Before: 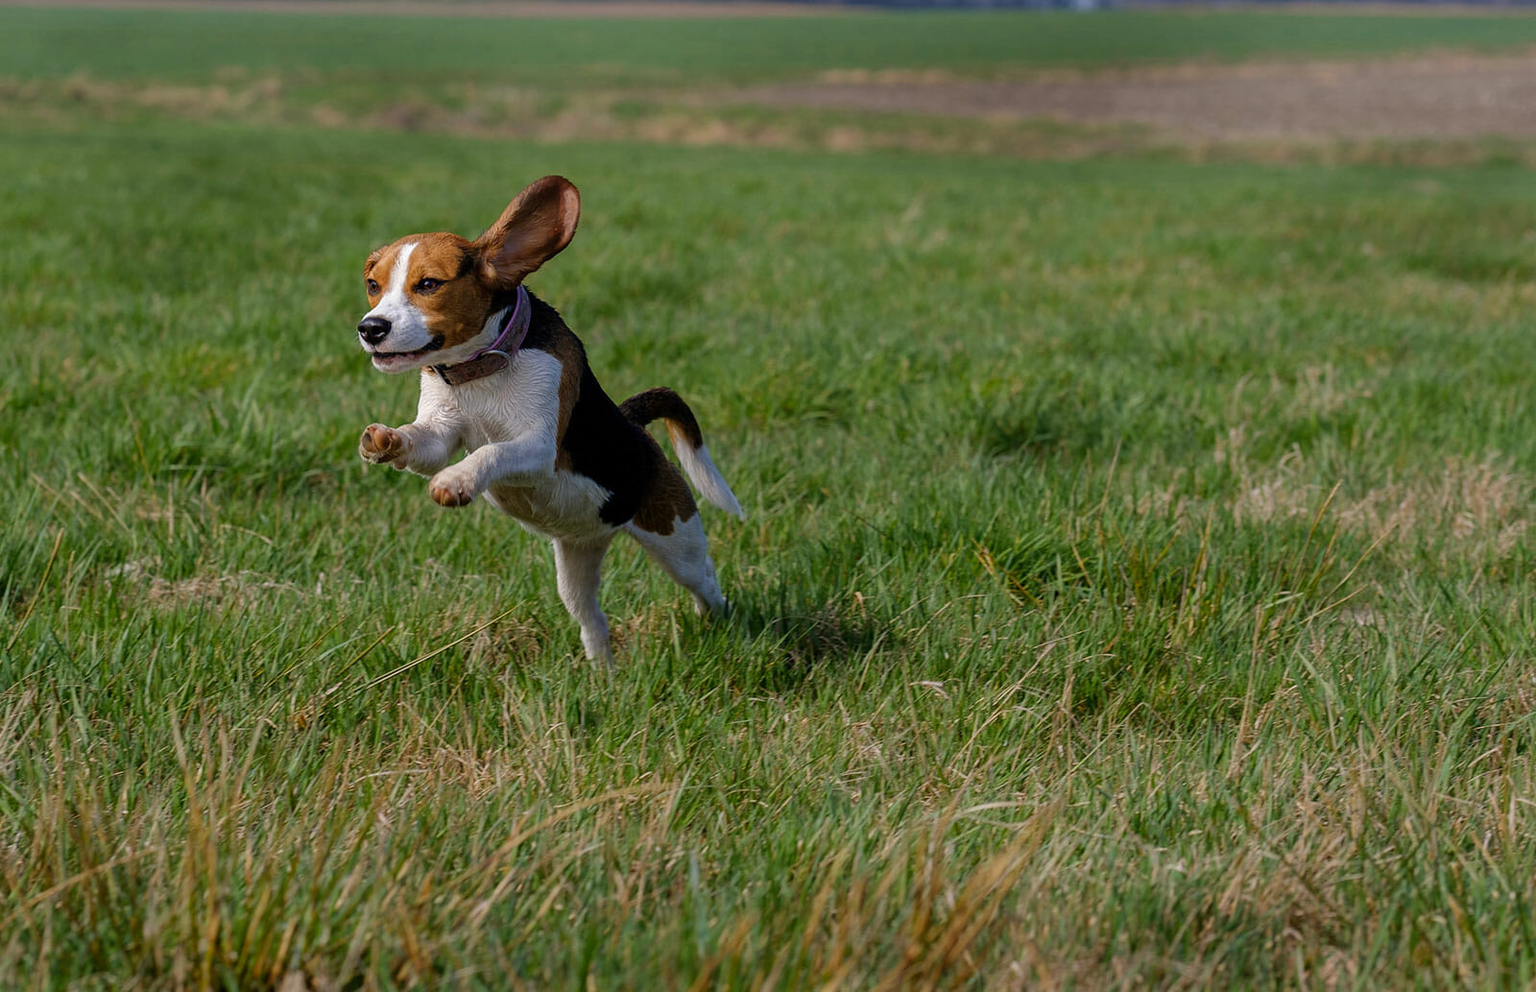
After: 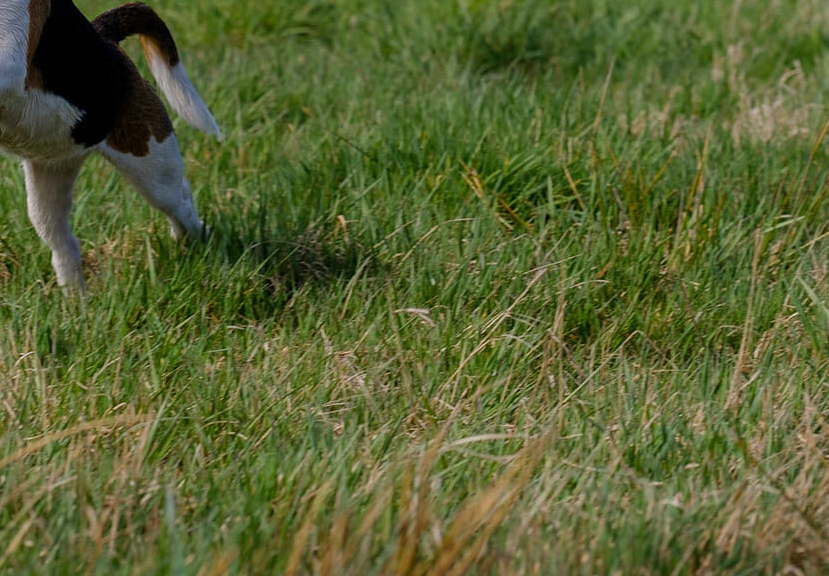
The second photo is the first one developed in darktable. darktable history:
crop: left 34.572%, top 38.871%, right 13.597%, bottom 5.294%
